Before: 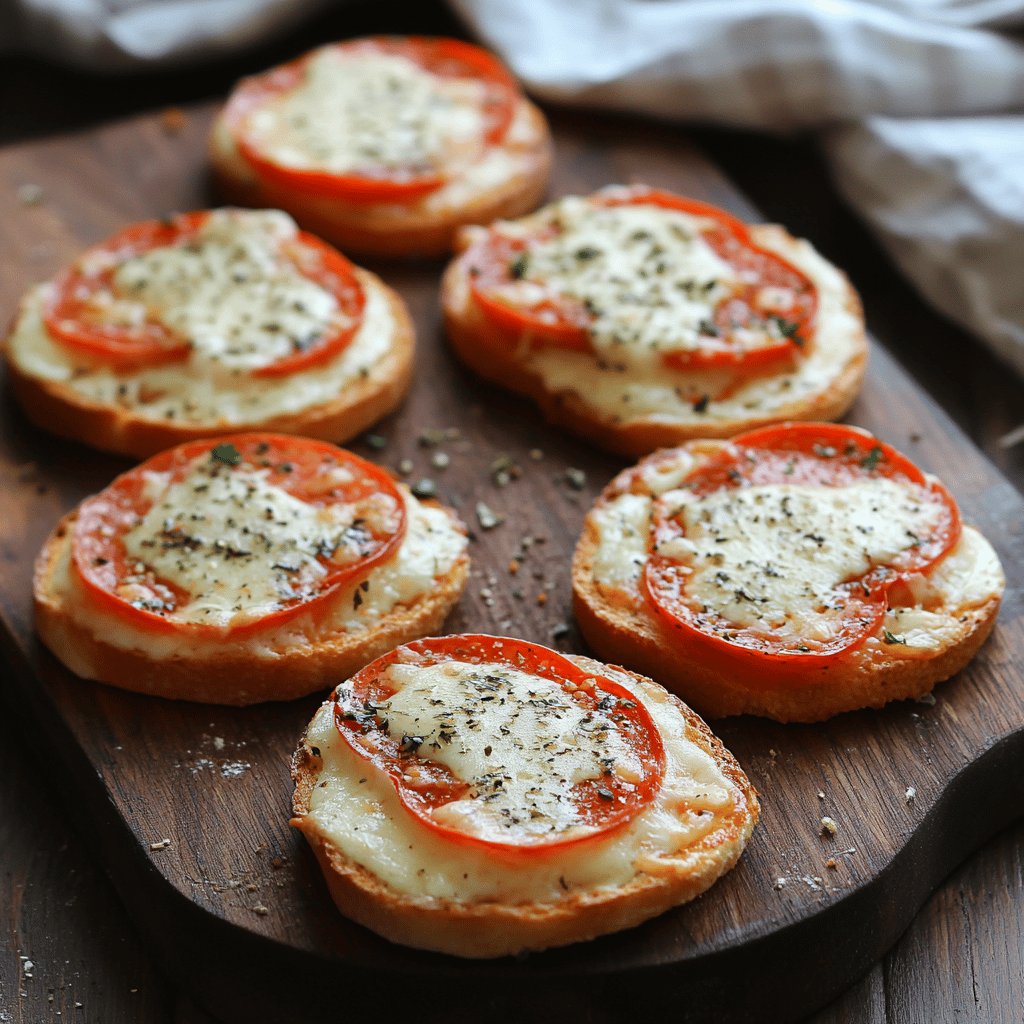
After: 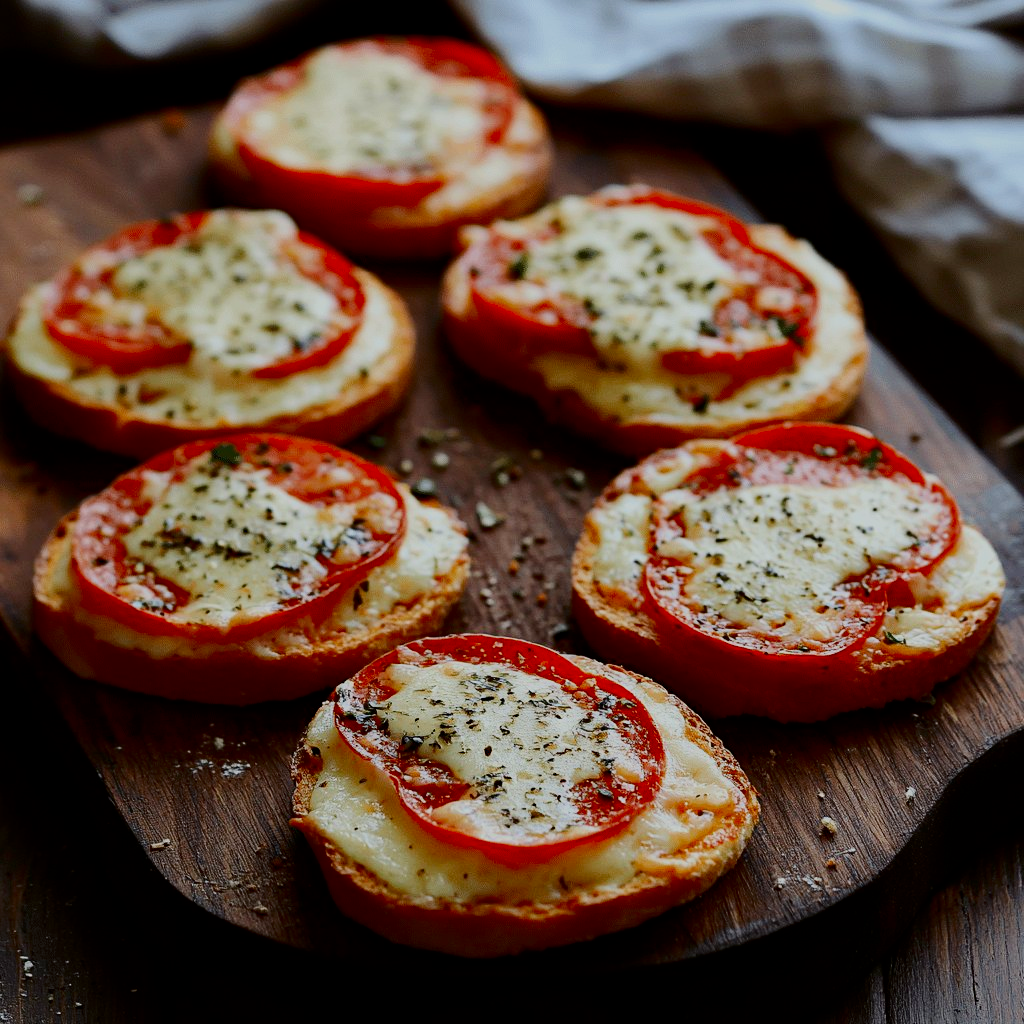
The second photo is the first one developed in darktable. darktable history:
filmic rgb: black relative exposure -8.01 EV, white relative exposure 4.04 EV, hardness 4.1, contrast 0.93
haze removal: compatibility mode true, adaptive false
tone equalizer: -8 EV -0.001 EV, -7 EV 0.004 EV, -6 EV -0.016 EV, -5 EV 0.013 EV, -4 EV -0.023 EV, -3 EV 0.038 EV, -2 EV -0.09 EV, -1 EV -0.278 EV, +0 EV -0.603 EV, edges refinement/feathering 500, mask exposure compensation -1.57 EV, preserve details no
contrast brightness saturation: contrast 0.216, brightness -0.182, saturation 0.245
